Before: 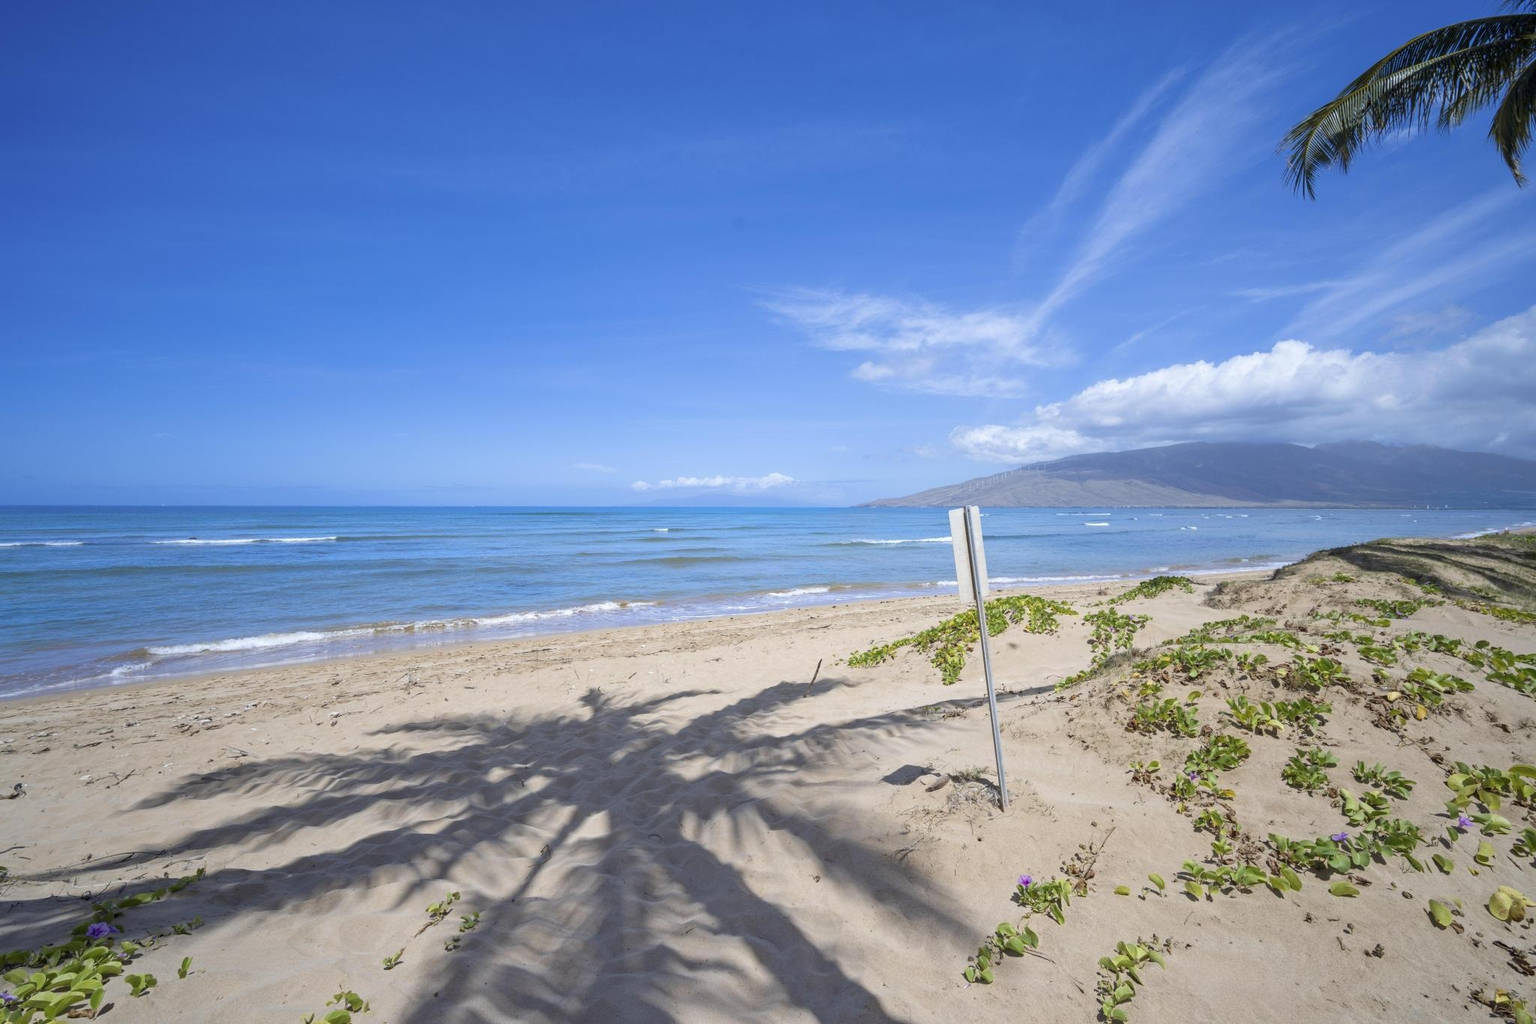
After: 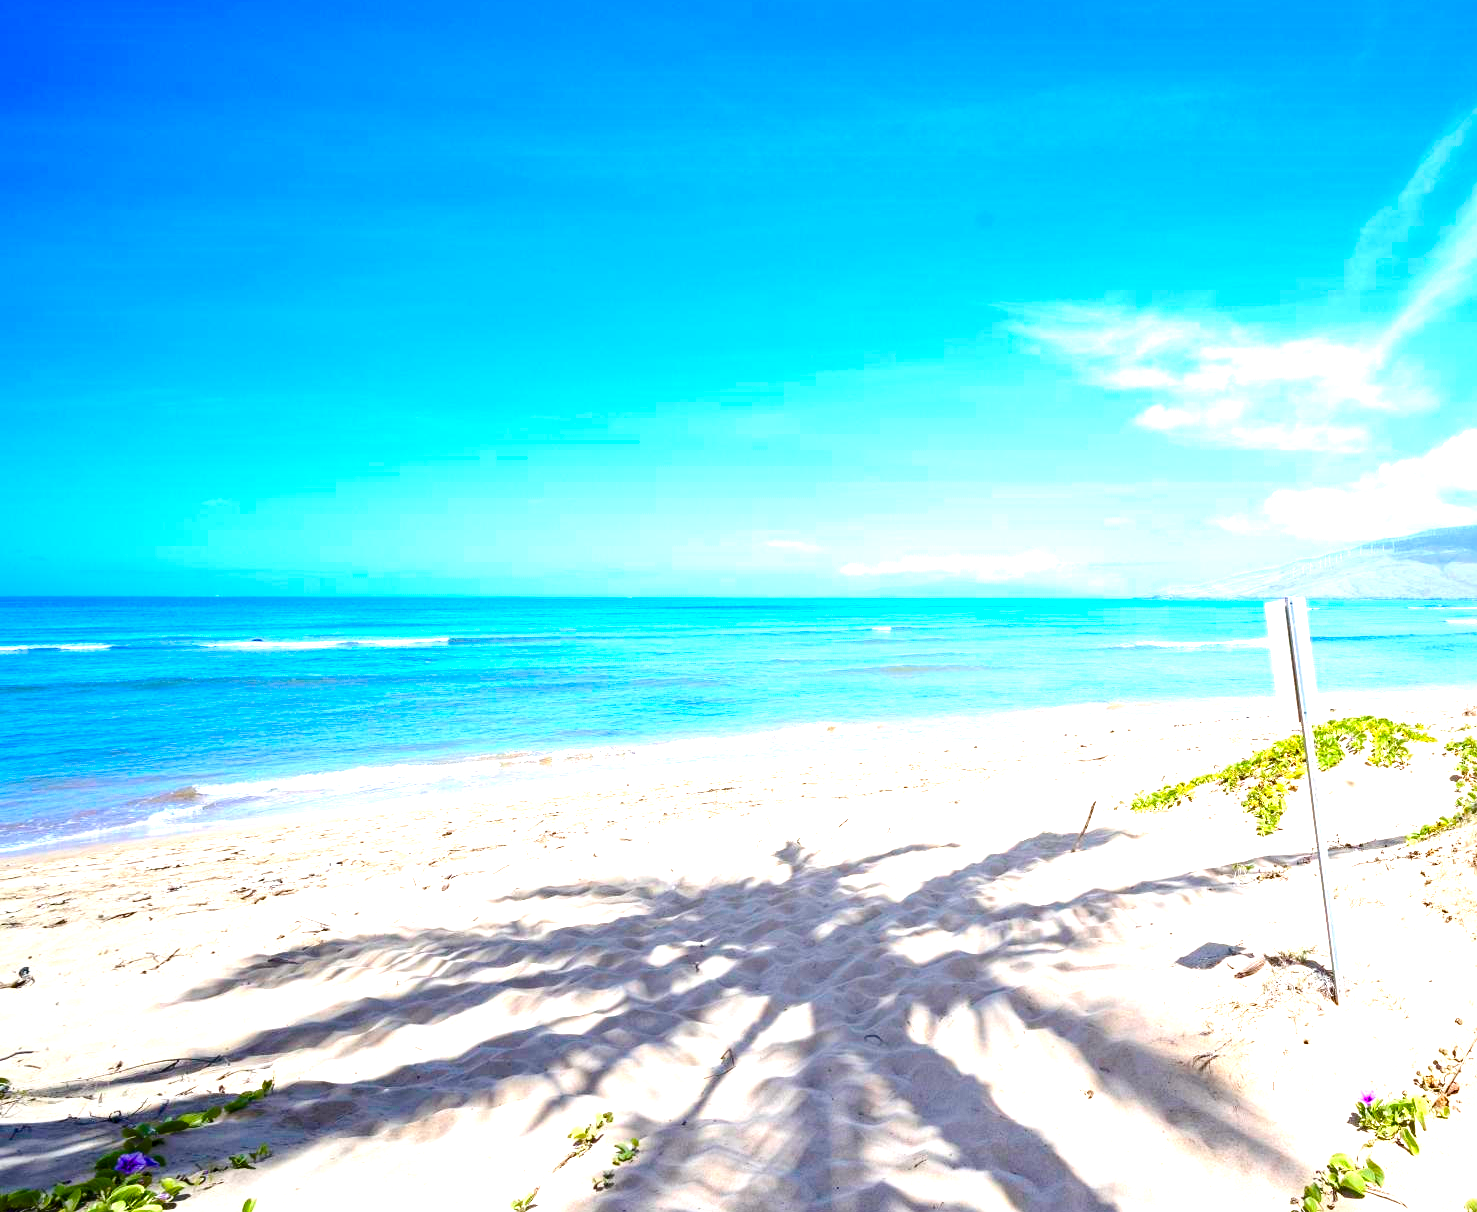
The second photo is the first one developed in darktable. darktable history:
color balance rgb: perceptual saturation grading › global saturation 40.176%, perceptual saturation grading › highlights -25.004%, perceptual saturation grading › mid-tones 35.364%, perceptual saturation grading › shadows 35.723%, global vibrance 20%
crop: top 5.748%, right 27.839%, bottom 5.525%
exposure: black level correction 0.001, exposure 1.643 EV, compensate highlight preservation false
tone curve: curves: ch0 [(0, 0) (0.003, 0.006) (0.011, 0.007) (0.025, 0.01) (0.044, 0.015) (0.069, 0.023) (0.1, 0.031) (0.136, 0.045) (0.177, 0.066) (0.224, 0.098) (0.277, 0.139) (0.335, 0.194) (0.399, 0.254) (0.468, 0.346) (0.543, 0.45) (0.623, 0.56) (0.709, 0.667) (0.801, 0.78) (0.898, 0.891) (1, 1)], color space Lab, independent channels, preserve colors none
